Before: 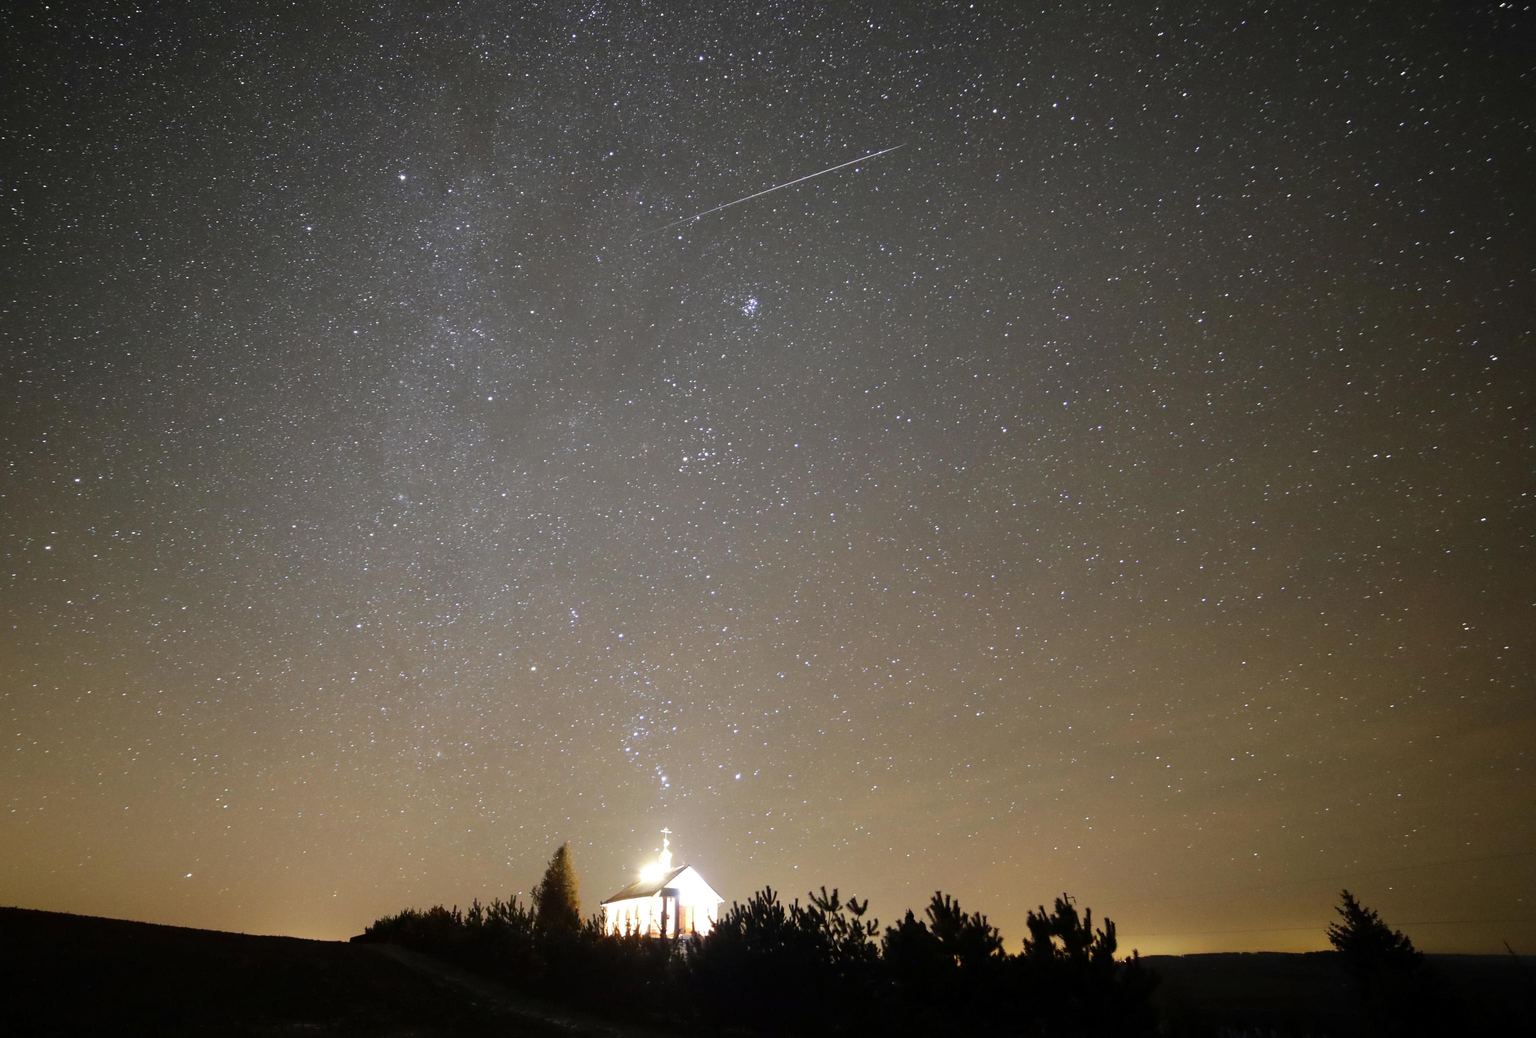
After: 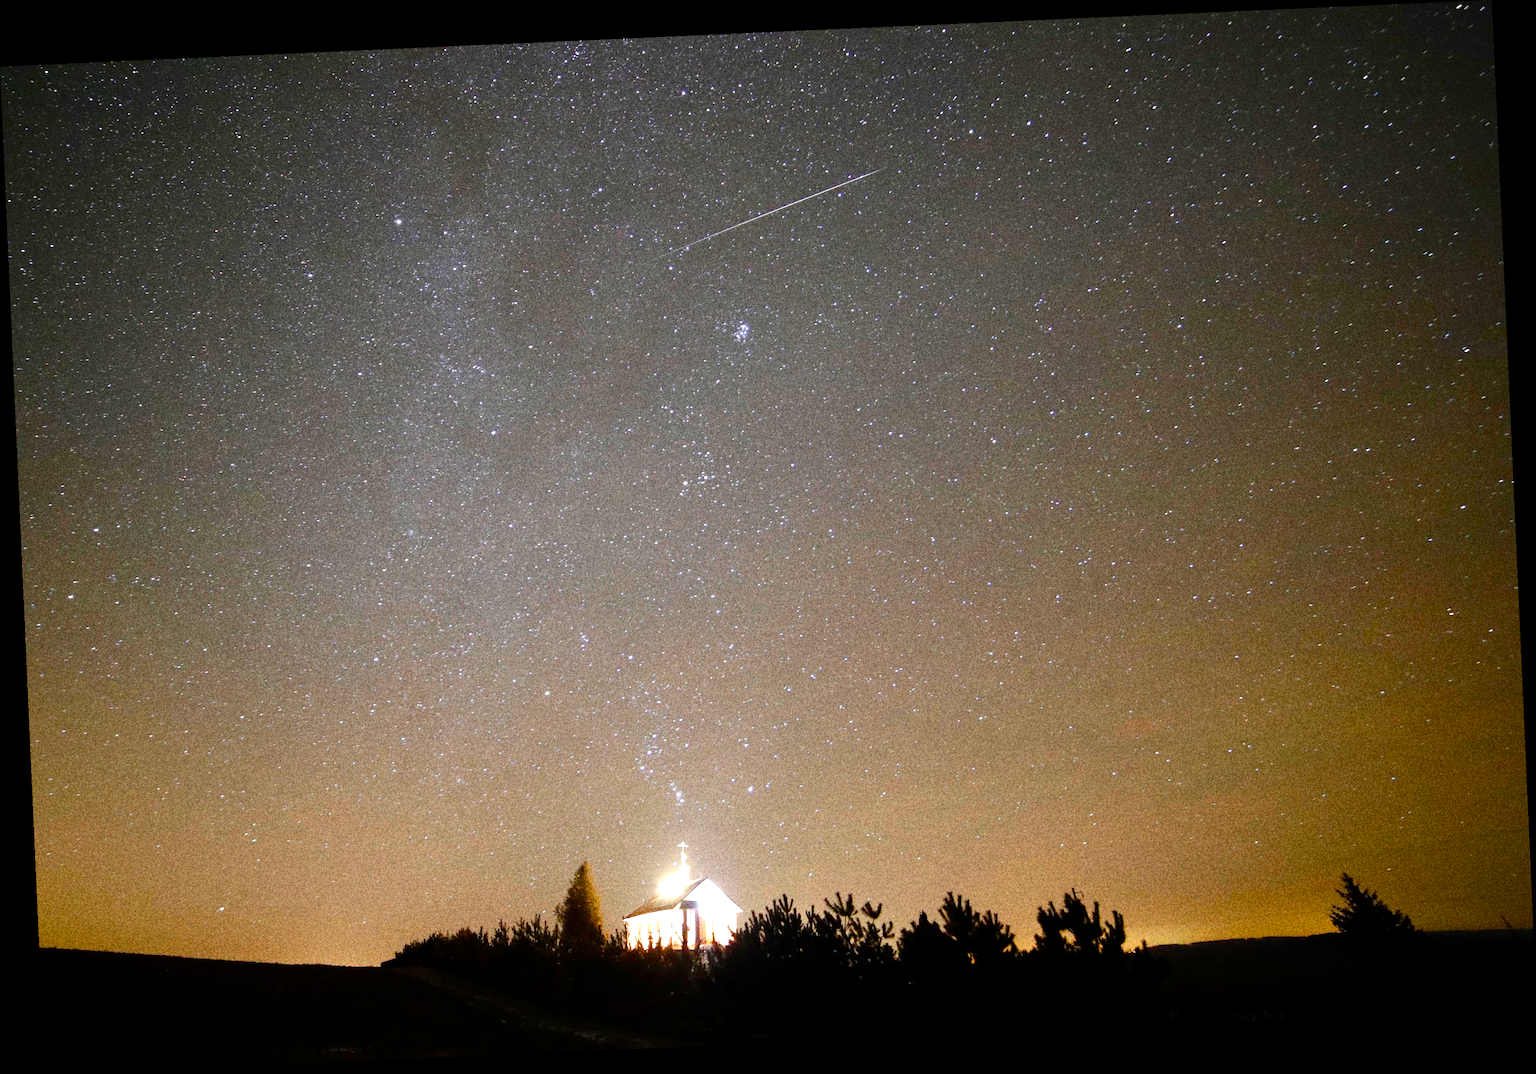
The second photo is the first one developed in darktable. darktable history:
rotate and perspective: rotation -2.56°, automatic cropping off
exposure: exposure 0.376 EV, compensate highlight preservation false
color balance rgb: perceptual saturation grading › global saturation 20%, perceptual saturation grading › highlights -25%, perceptual saturation grading › shadows 50%
grain: coarseness 10.62 ISO, strength 55.56%
